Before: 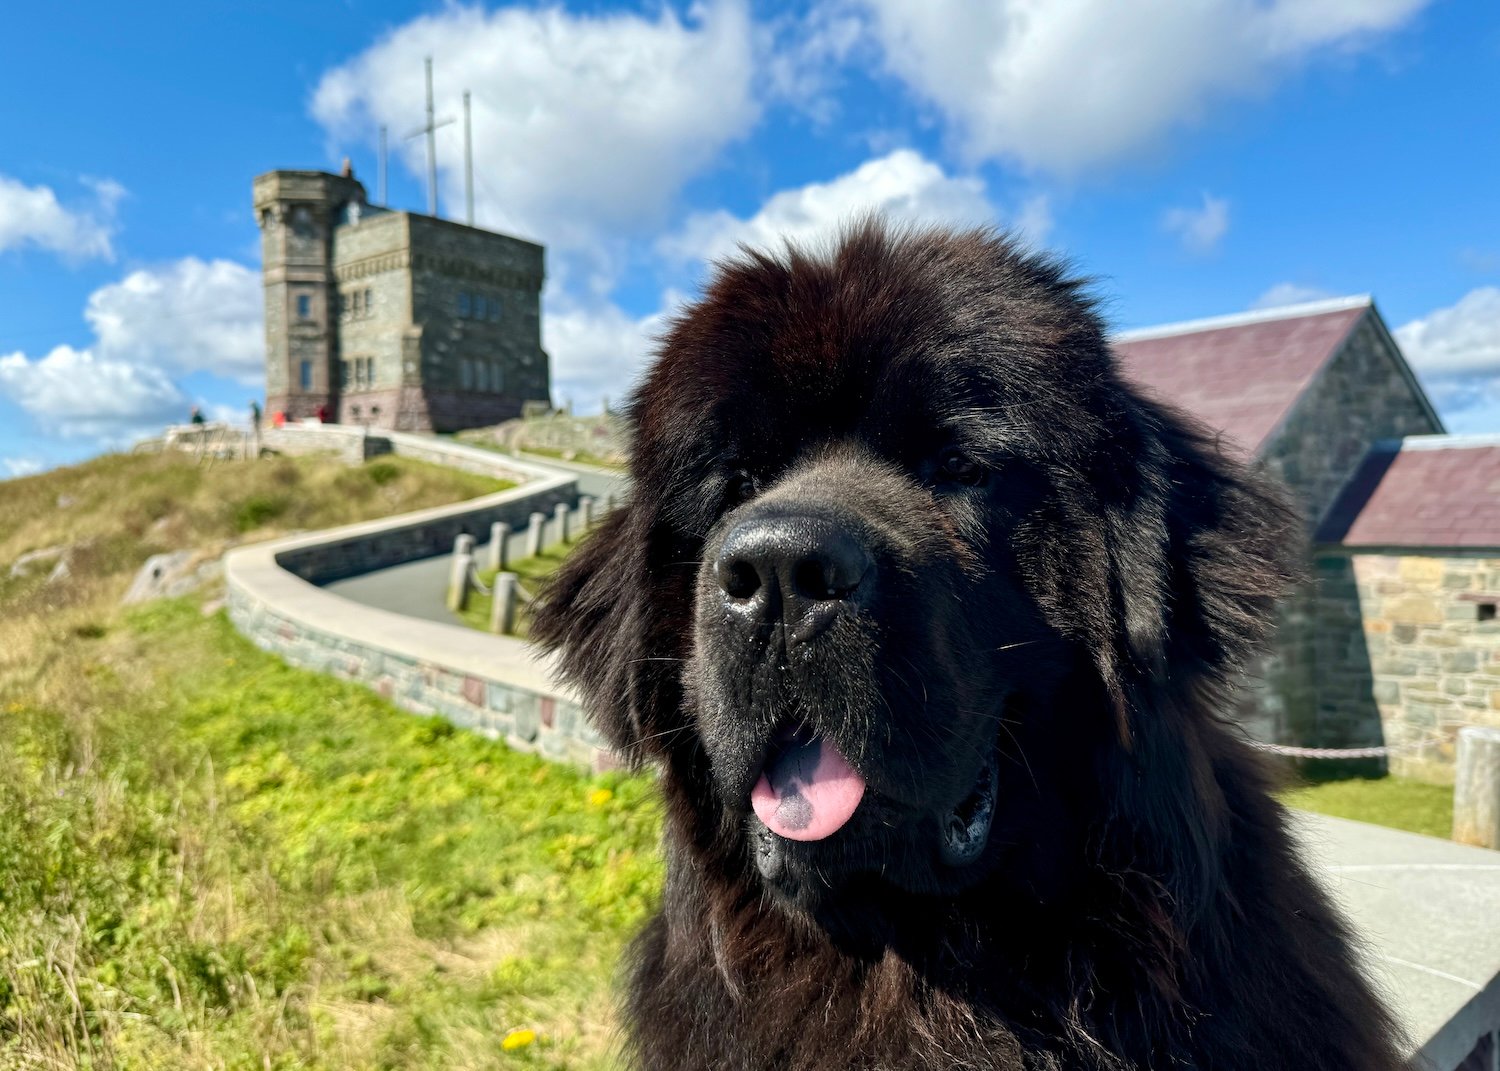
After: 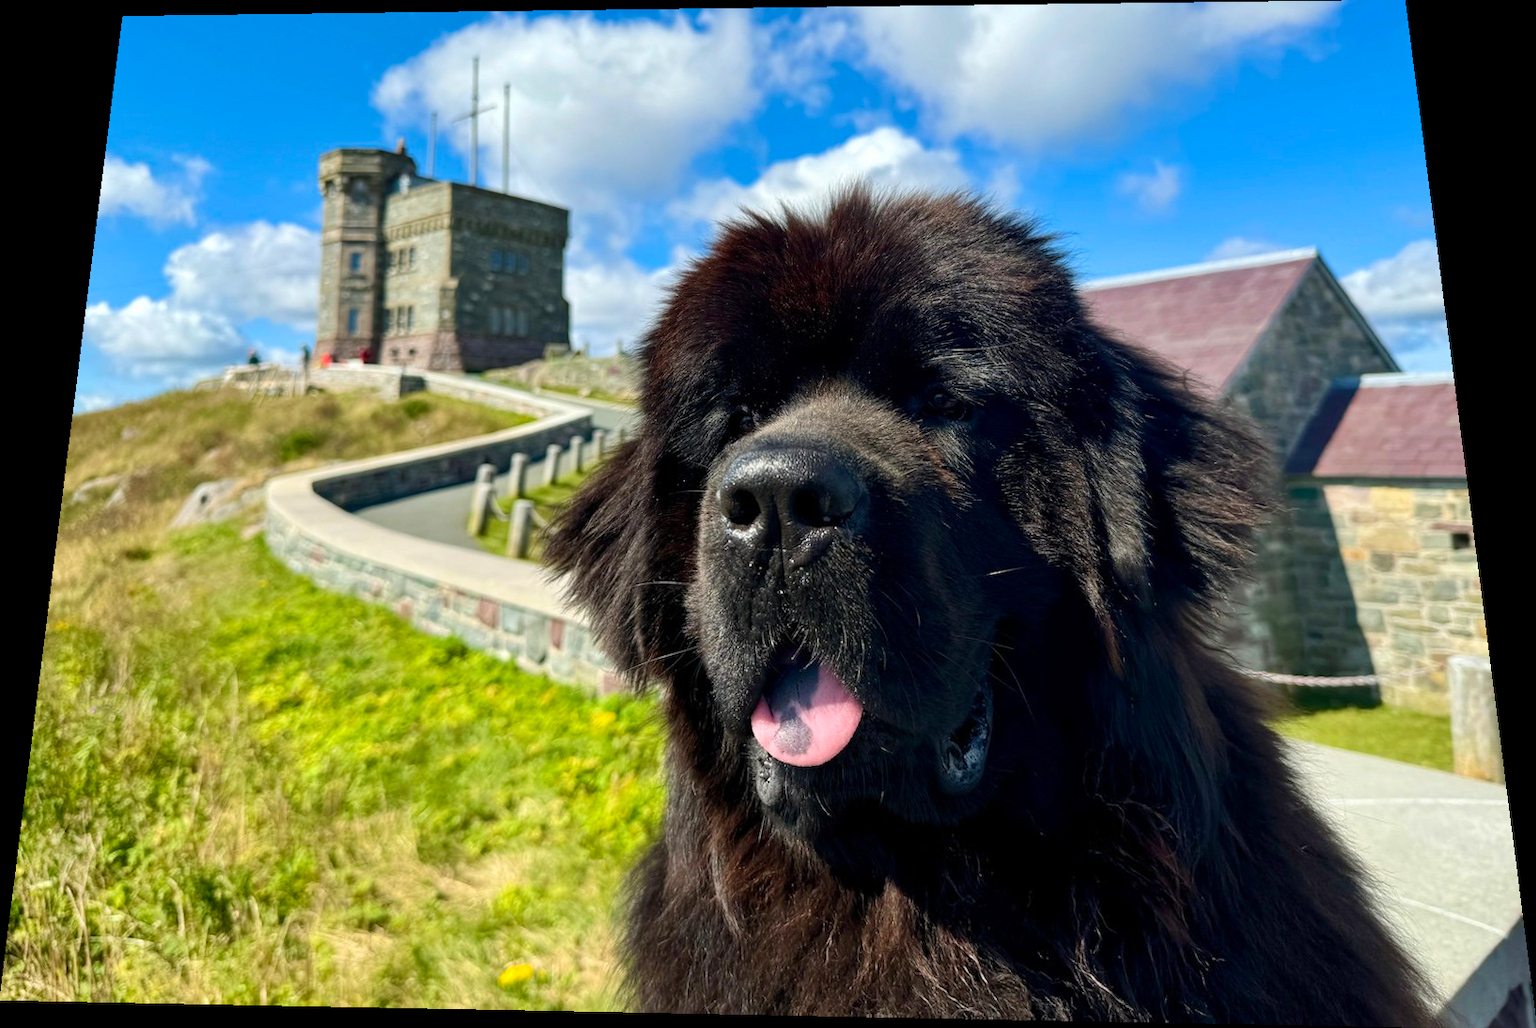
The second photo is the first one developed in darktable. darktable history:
rotate and perspective: rotation 0.128°, lens shift (vertical) -0.181, lens shift (horizontal) -0.044, shear 0.001, automatic cropping off
contrast brightness saturation: saturation 0.18
